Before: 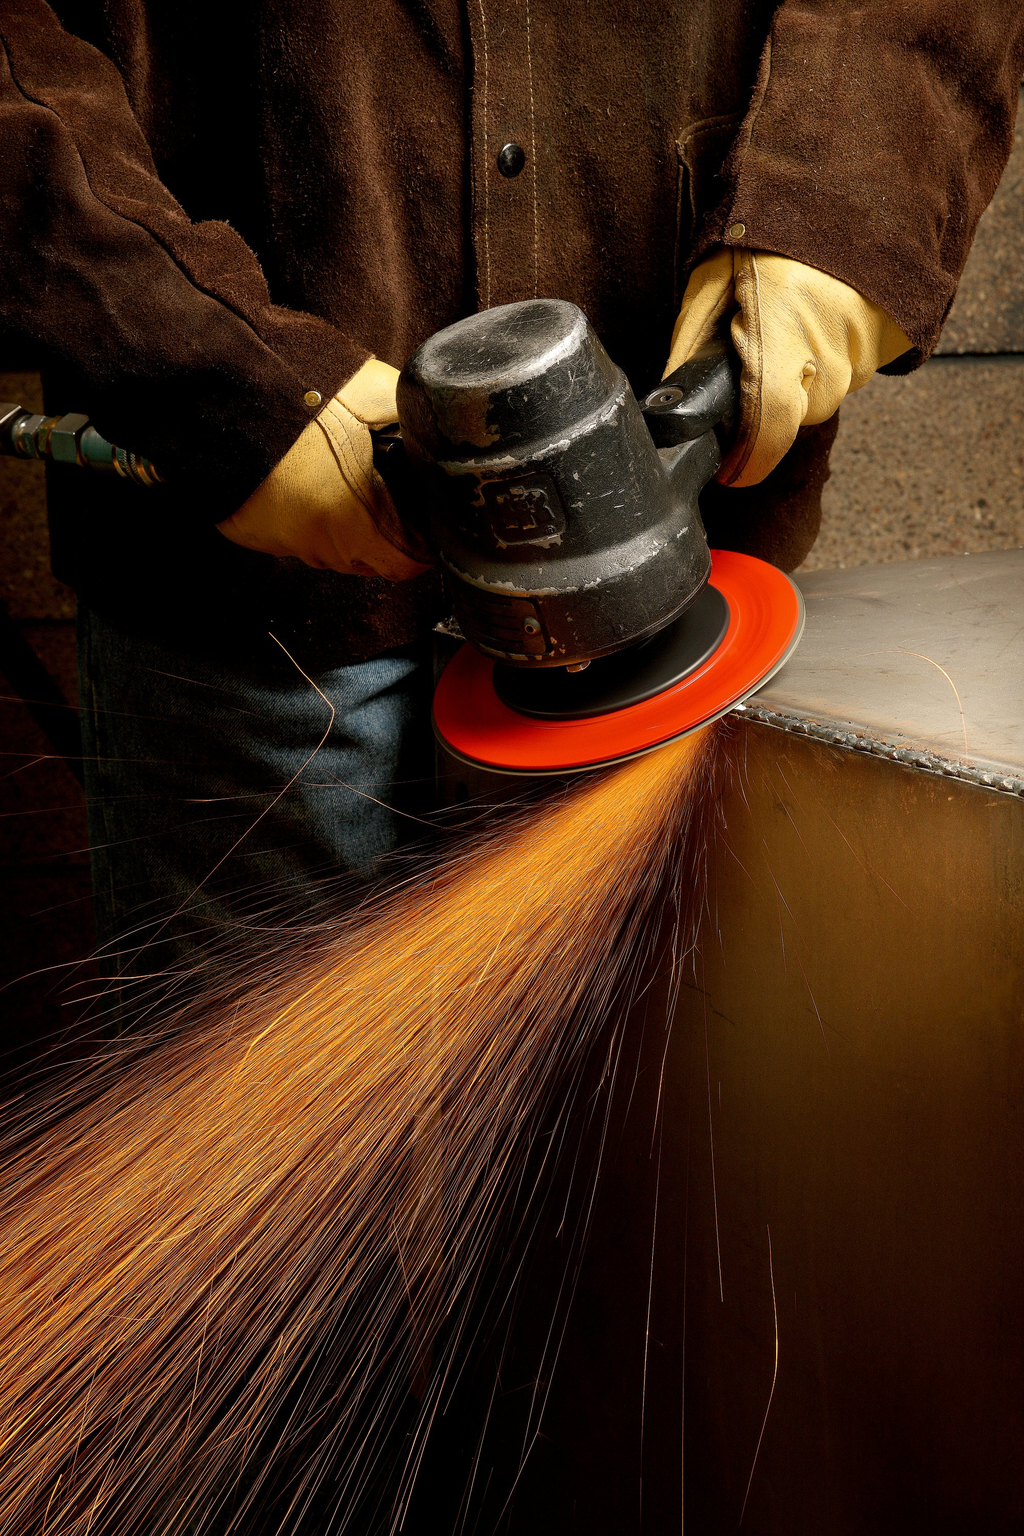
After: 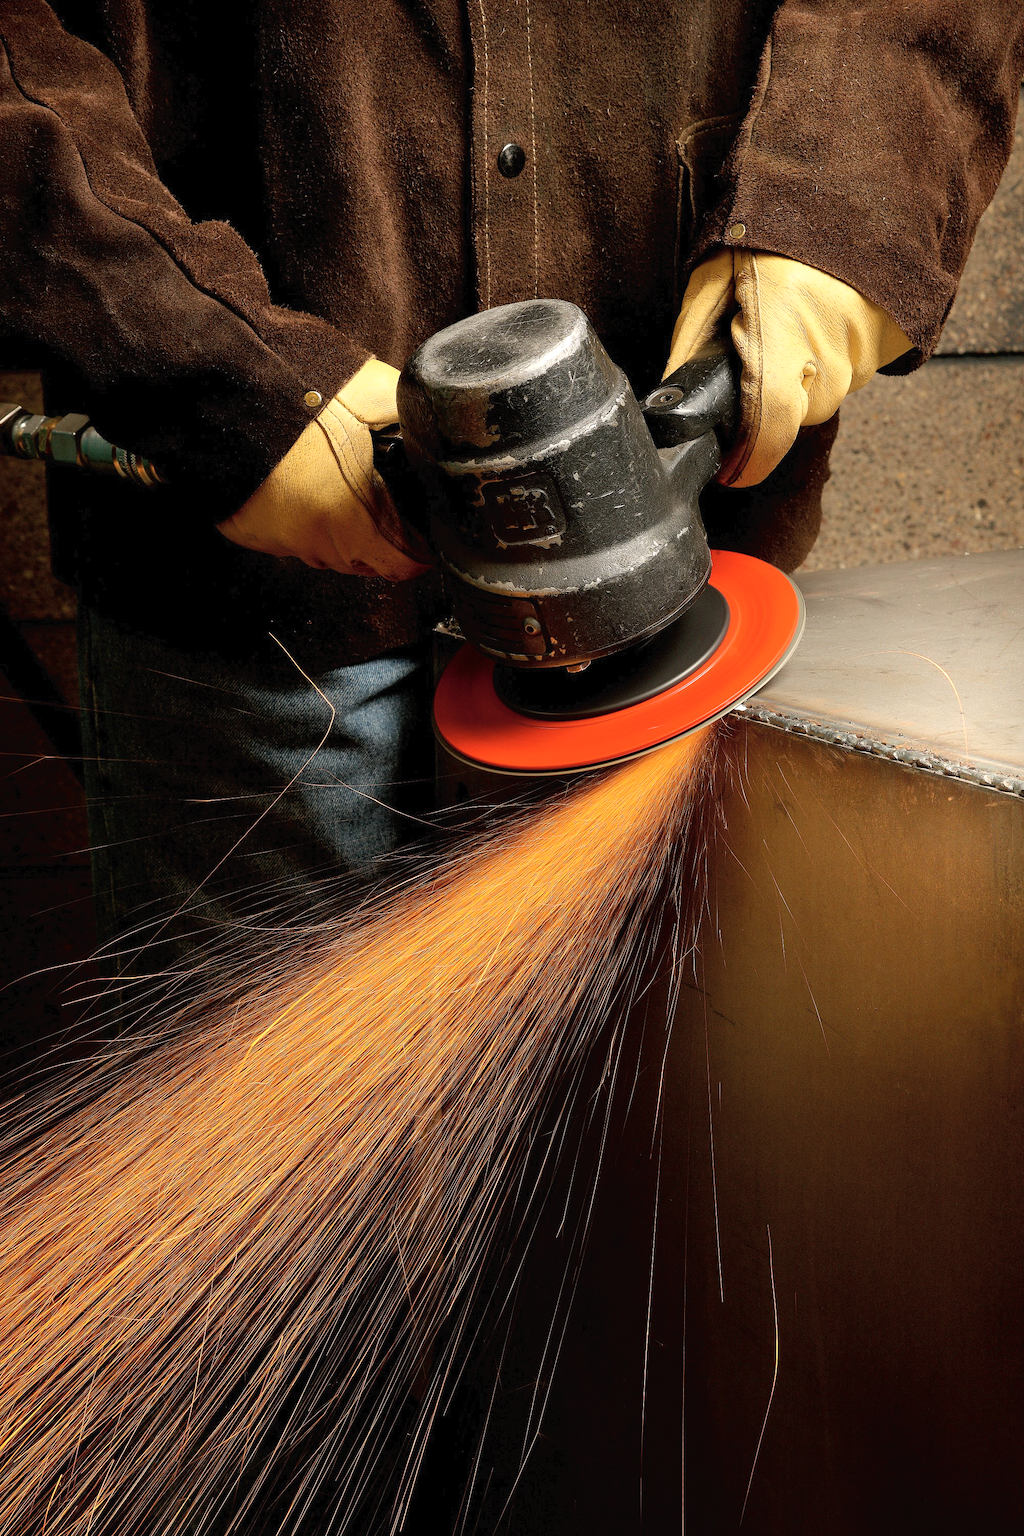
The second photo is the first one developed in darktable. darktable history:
levels: levels [0, 0.492, 0.984]
tone curve: curves: ch0 [(0, 0) (0.003, 0.022) (0.011, 0.025) (0.025, 0.032) (0.044, 0.055) (0.069, 0.089) (0.1, 0.133) (0.136, 0.18) (0.177, 0.231) (0.224, 0.291) (0.277, 0.35) (0.335, 0.42) (0.399, 0.496) (0.468, 0.561) (0.543, 0.632) (0.623, 0.706) (0.709, 0.783) (0.801, 0.865) (0.898, 0.947) (1, 1)], color space Lab, independent channels, preserve colors none
